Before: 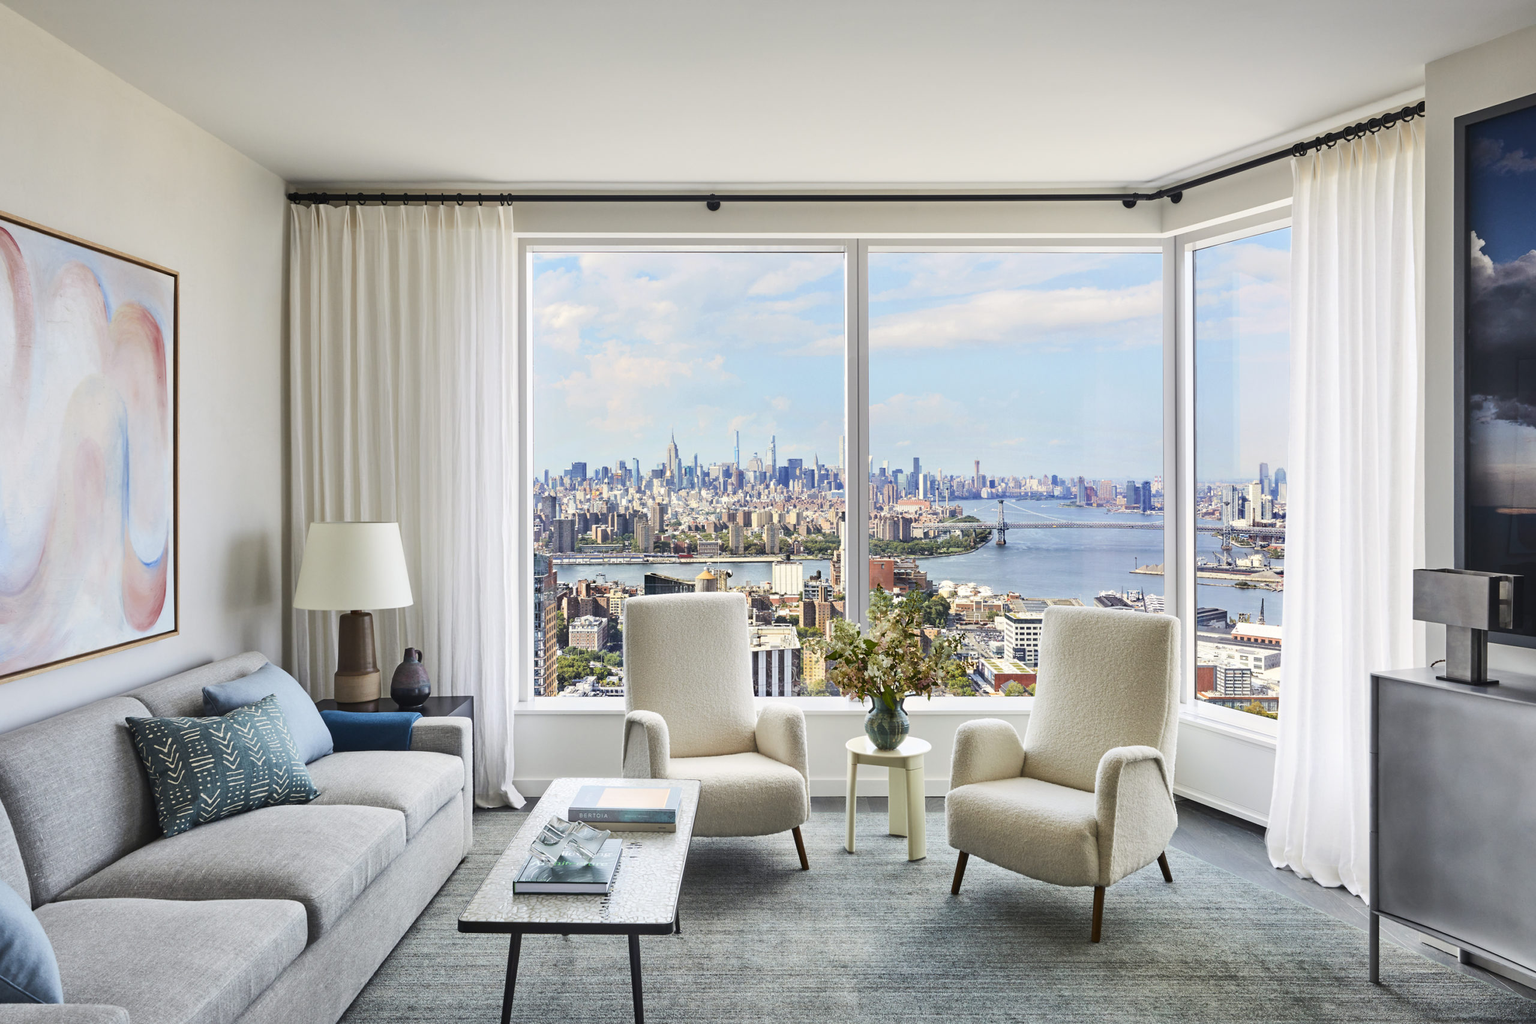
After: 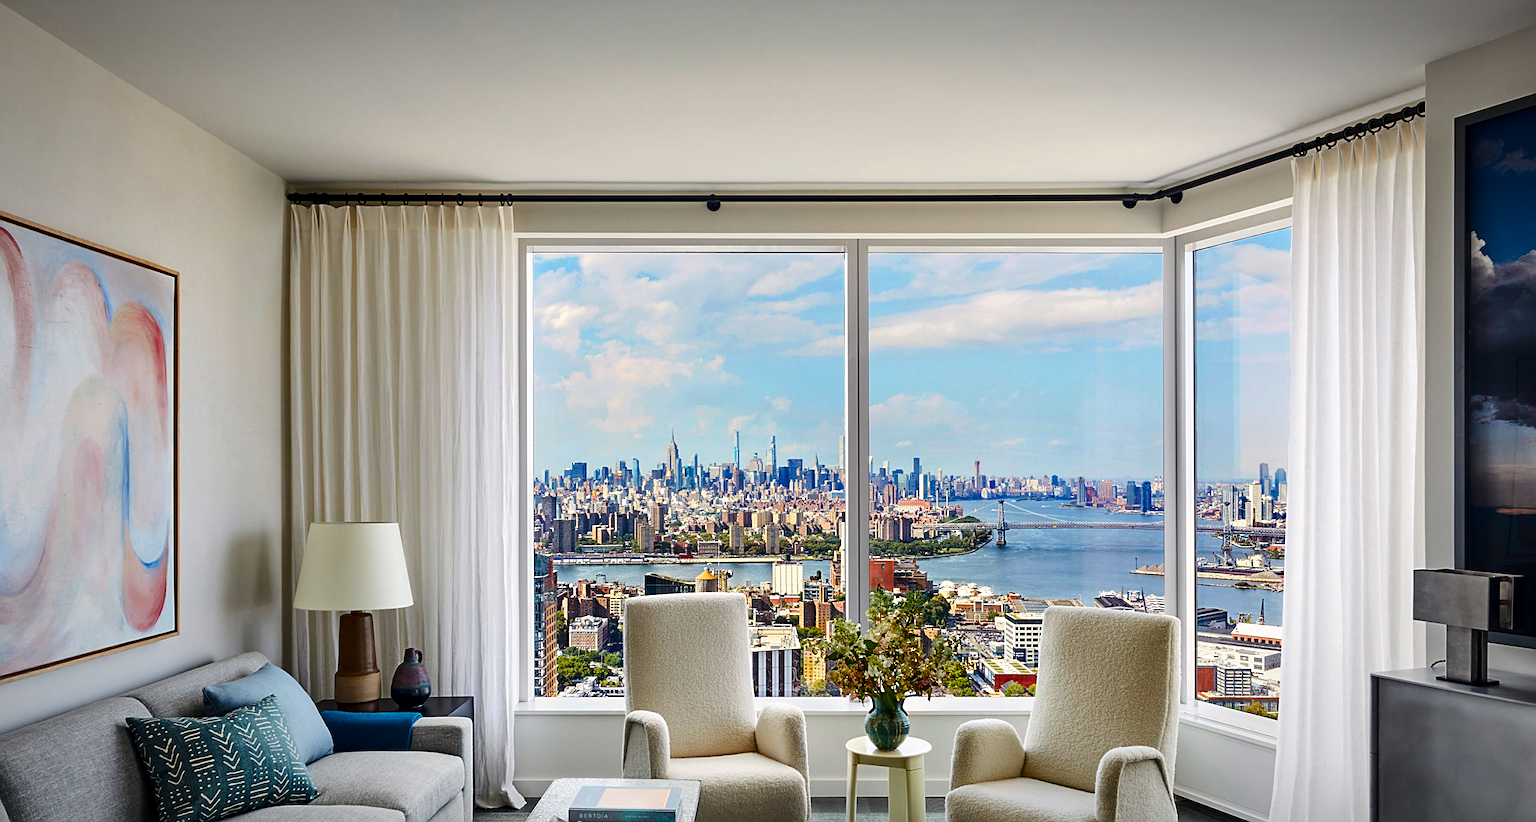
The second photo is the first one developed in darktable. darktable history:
crop: bottom 19.644%
color balance rgb: perceptual saturation grading › global saturation 30%, global vibrance 10%
sharpen: on, module defaults
vignetting: fall-off radius 70%, automatic ratio true
local contrast: highlights 100%, shadows 100%, detail 120%, midtone range 0.2
contrast brightness saturation: brightness -0.2, saturation 0.08
tone equalizer: on, module defaults
